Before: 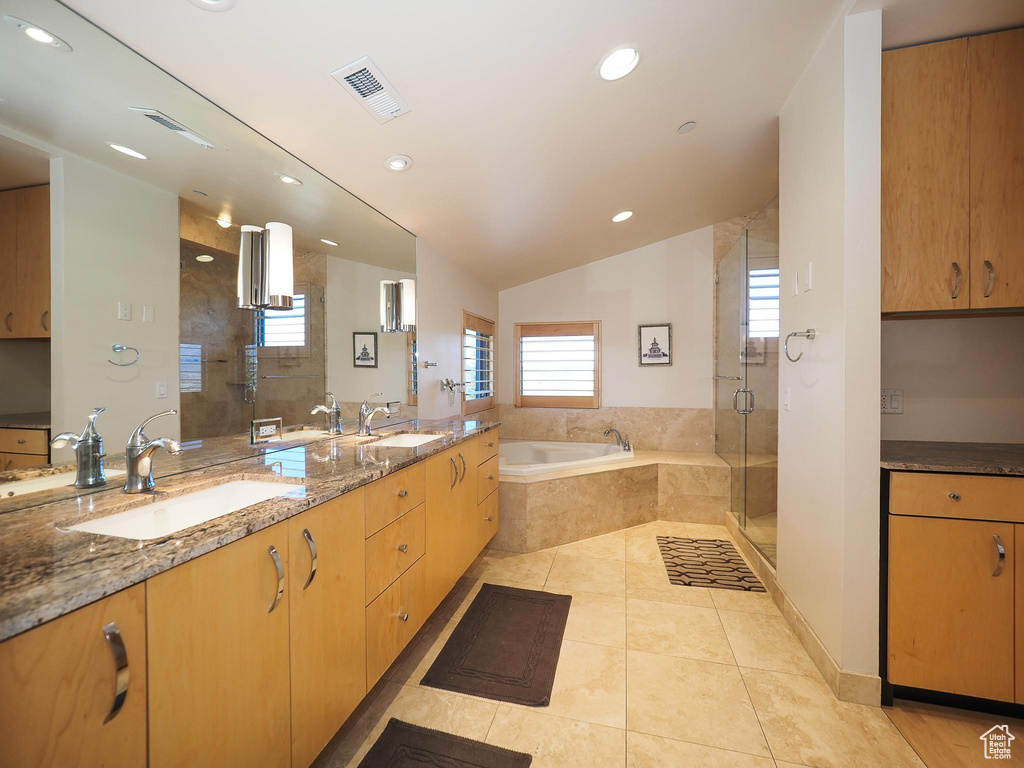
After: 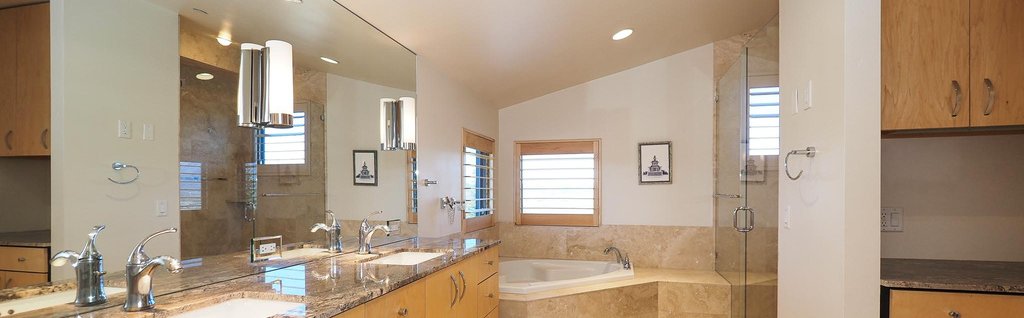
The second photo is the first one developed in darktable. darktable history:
crop and rotate: top 23.791%, bottom 34.675%
